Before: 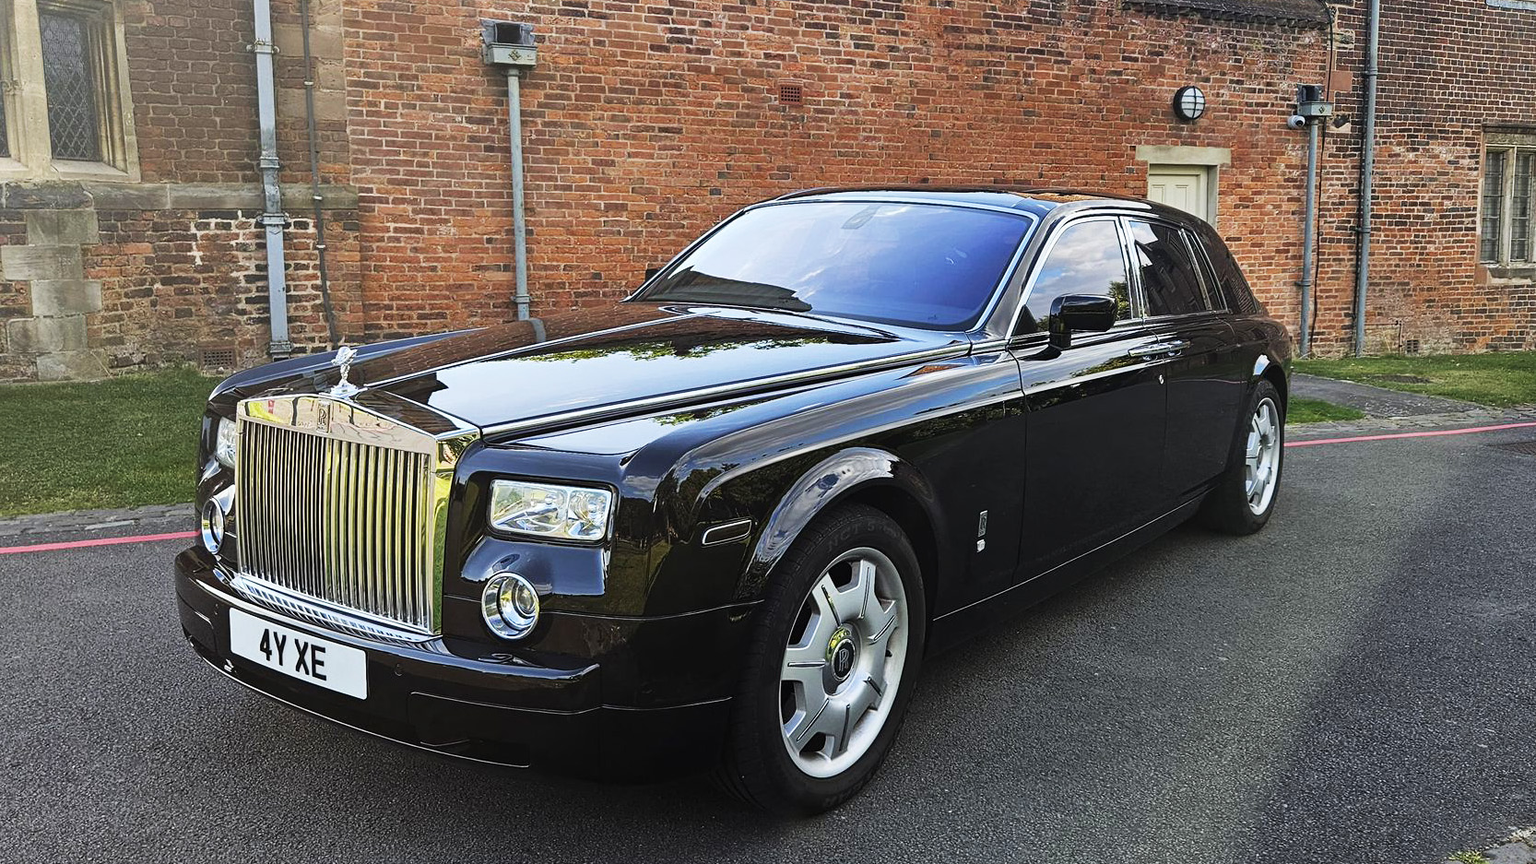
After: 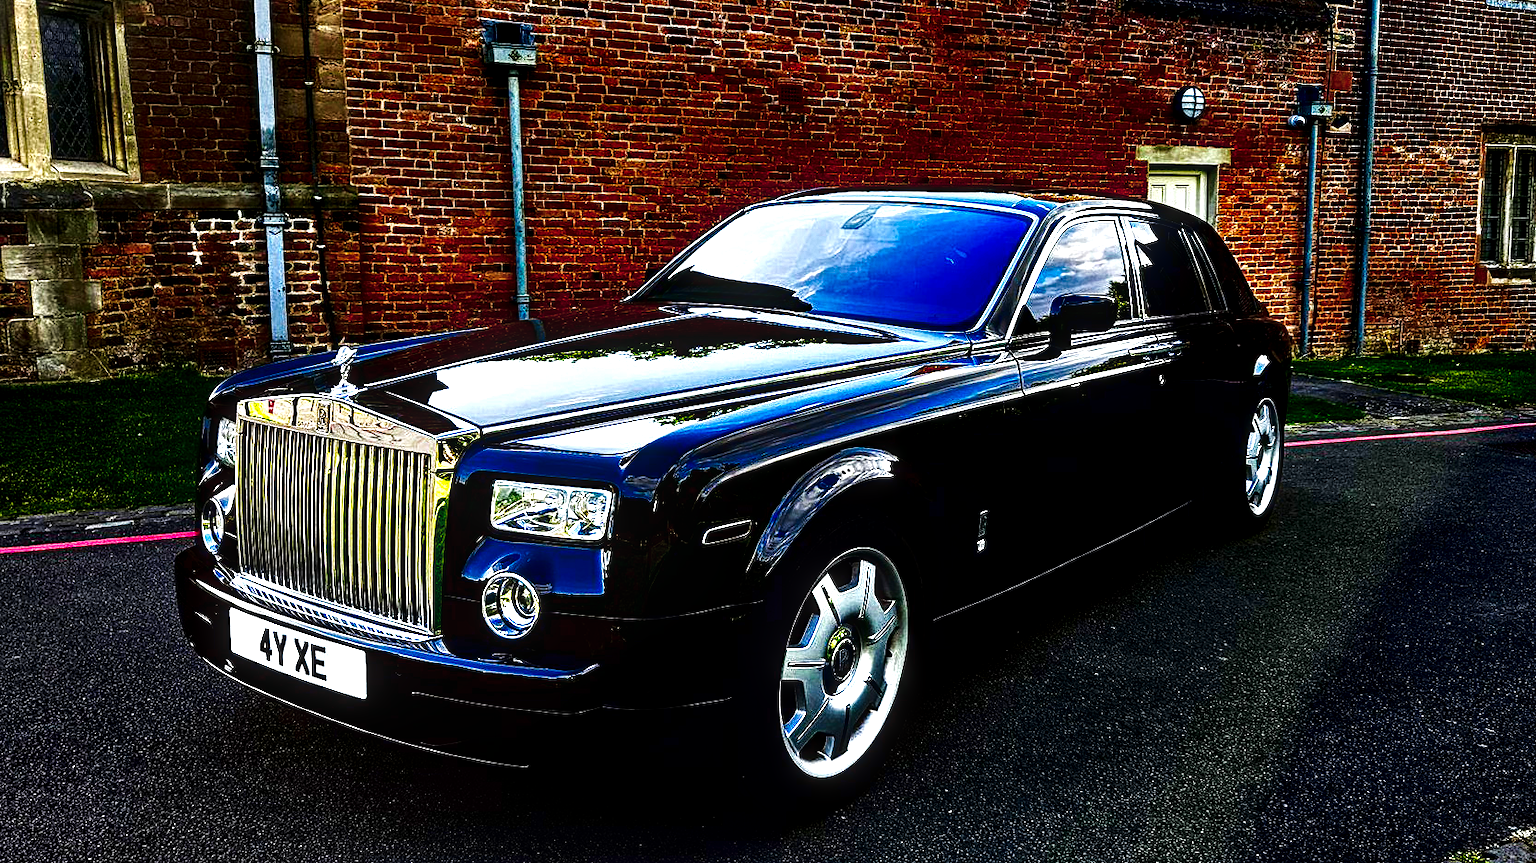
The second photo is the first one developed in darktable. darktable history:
tone curve: curves: ch0 [(0, 0) (0.087, 0.054) (0.281, 0.245) (0.506, 0.526) (0.8, 0.824) (0.994, 0.955)]; ch1 [(0, 0) (0.27, 0.195) (0.406, 0.435) (0.452, 0.474) (0.495, 0.5) (0.514, 0.508) (0.537, 0.556) (0.654, 0.689) (1, 1)]; ch2 [(0, 0) (0.269, 0.299) (0.459, 0.441) (0.498, 0.499) (0.523, 0.52) (0.551, 0.549) (0.633, 0.625) (0.659, 0.681) (0.718, 0.764) (1, 1)], preserve colors none
contrast equalizer: octaves 7, y [[0.6 ×6], [0.55 ×6], [0 ×6], [0 ×6], [0 ×6]]
exposure: black level correction 0.002, compensate highlight preservation false
contrast brightness saturation: brightness -0.984, saturation 0.991
local contrast: highlights 64%, shadows 53%, detail 168%, midtone range 0.507
tone equalizer: on, module defaults
